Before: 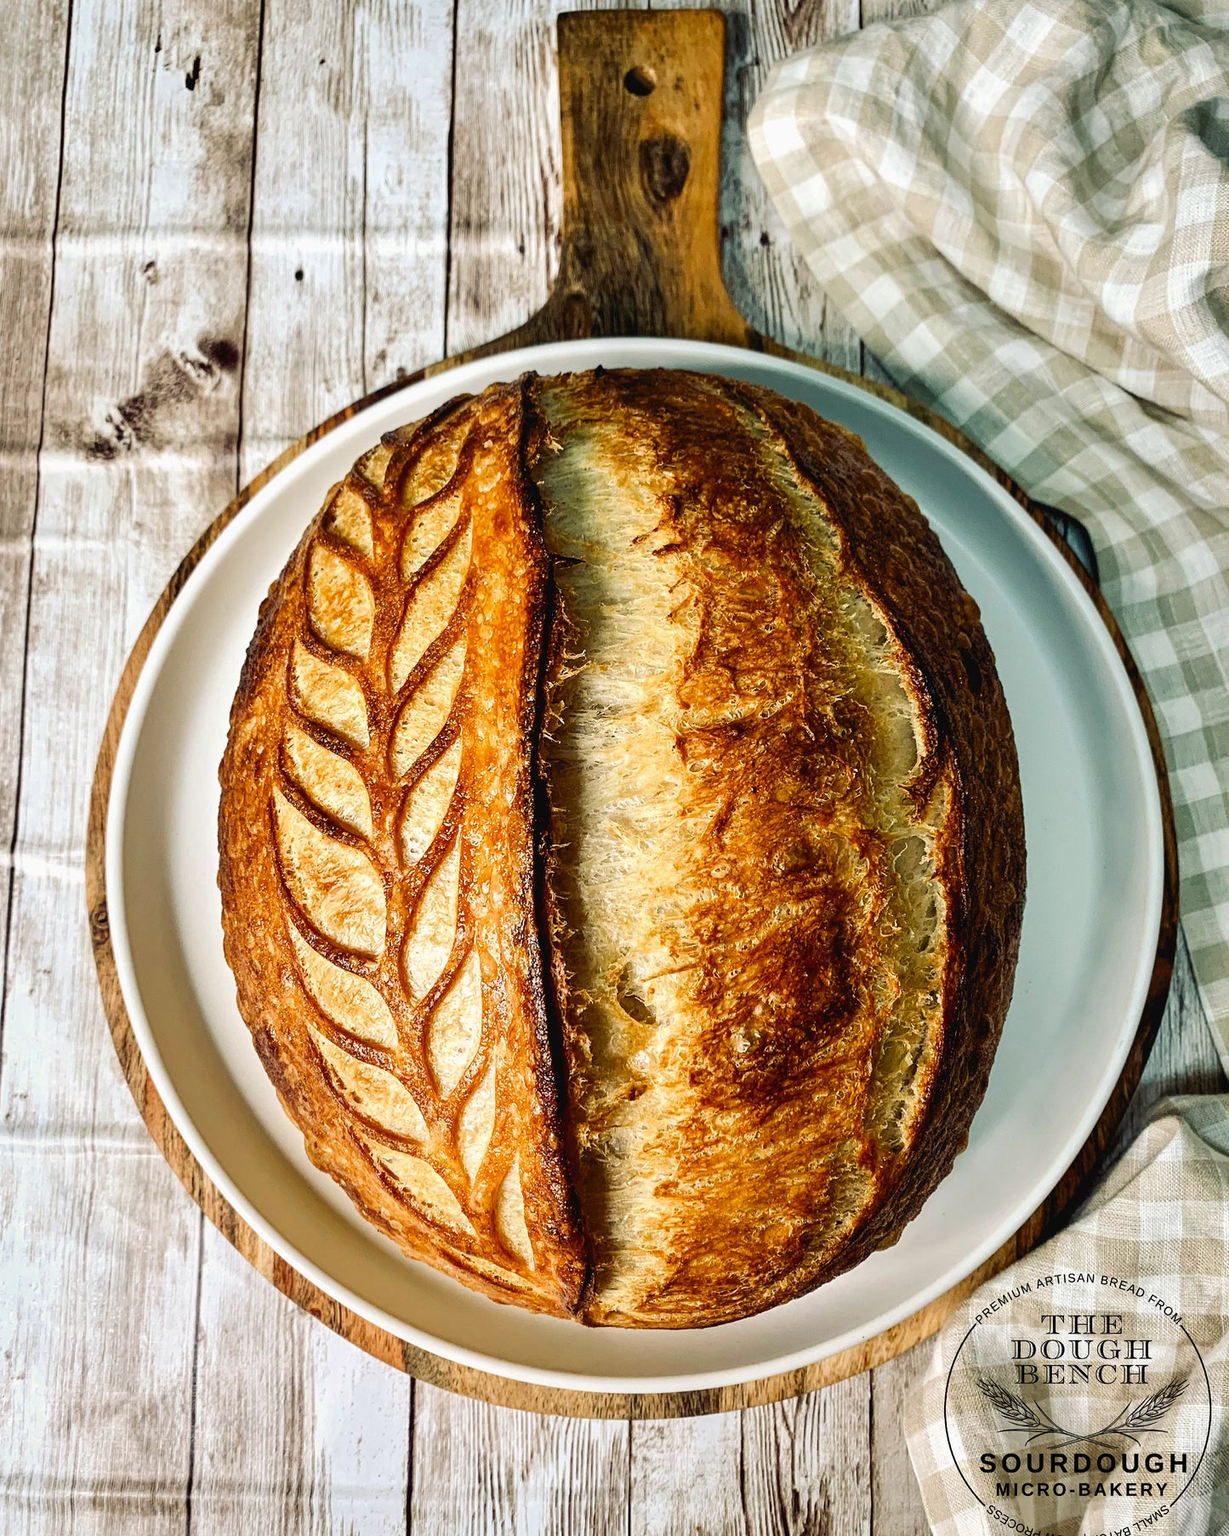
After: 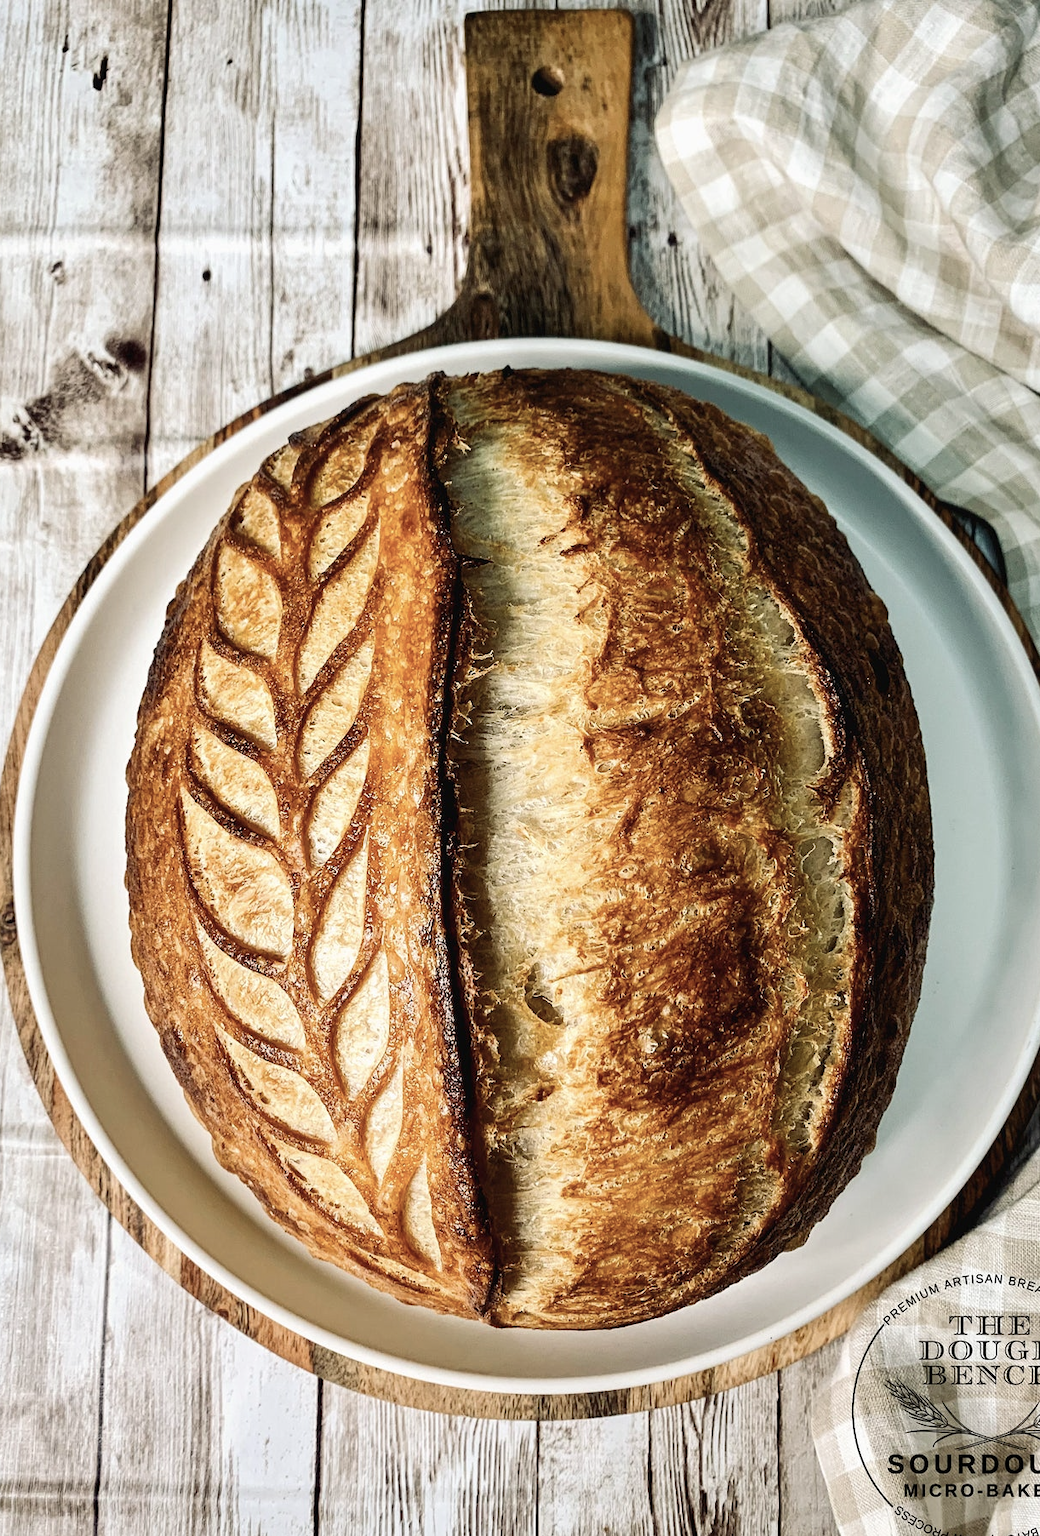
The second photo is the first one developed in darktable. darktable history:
crop: left 7.553%, right 7.81%
contrast brightness saturation: contrast 0.096, saturation -0.297
